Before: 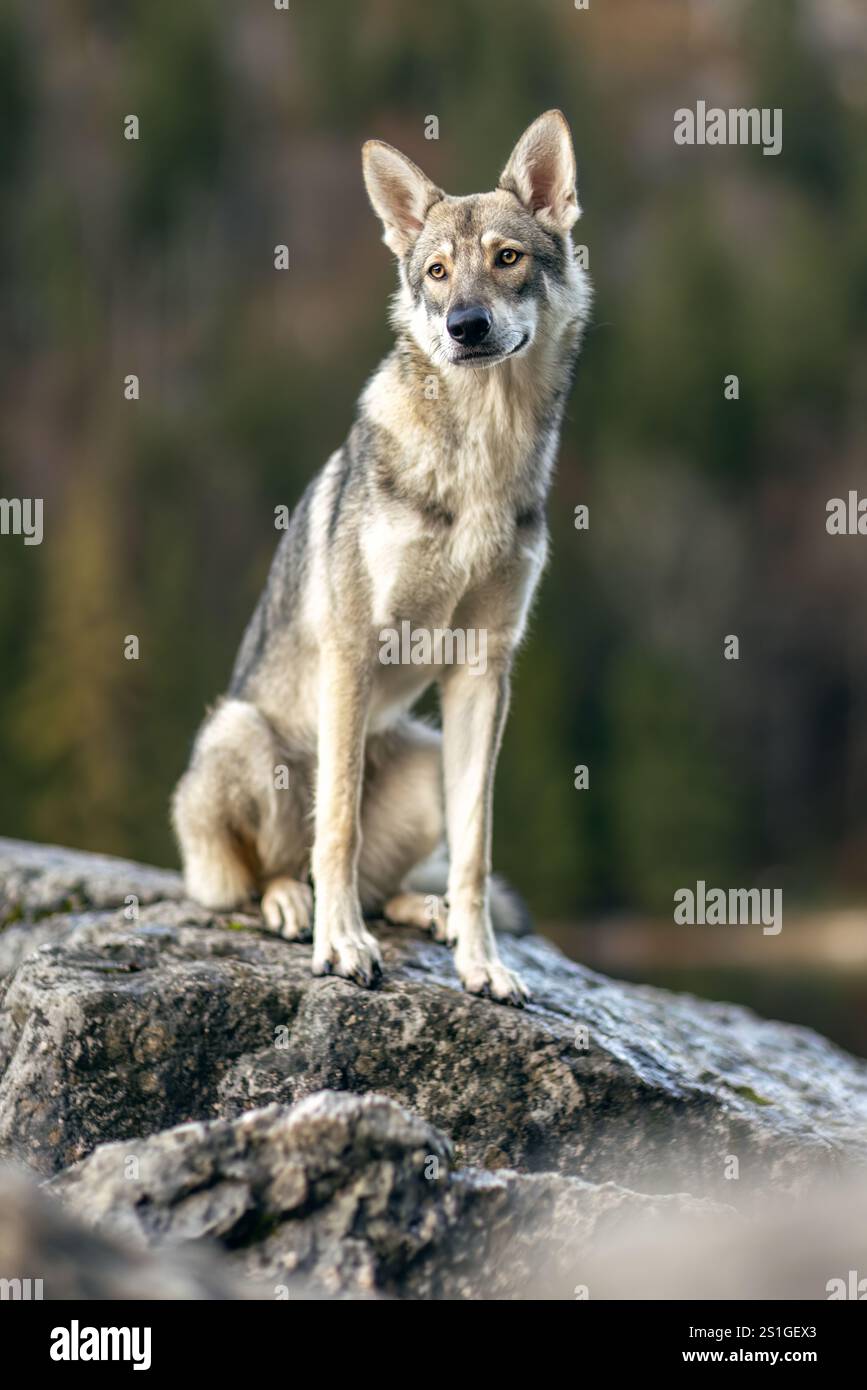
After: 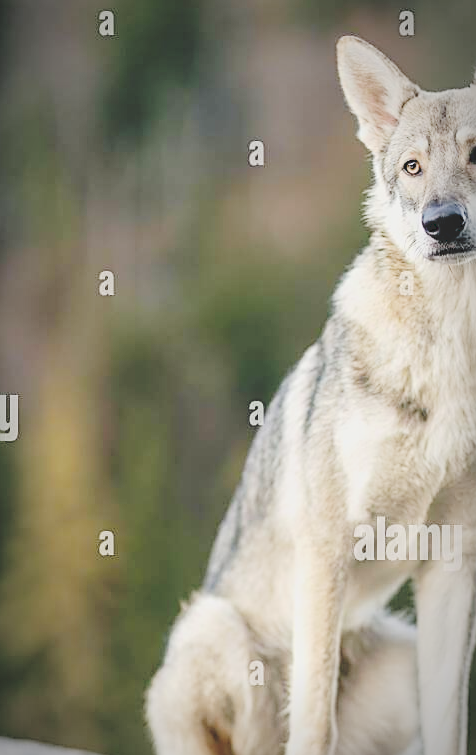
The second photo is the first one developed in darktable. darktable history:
crop and rotate: left 3.025%, top 7.511%, right 42.071%, bottom 38.105%
tone curve: curves: ch0 [(0, 0) (0.003, 0.177) (0.011, 0.177) (0.025, 0.176) (0.044, 0.178) (0.069, 0.186) (0.1, 0.194) (0.136, 0.203) (0.177, 0.223) (0.224, 0.255) (0.277, 0.305) (0.335, 0.383) (0.399, 0.467) (0.468, 0.546) (0.543, 0.616) (0.623, 0.694) (0.709, 0.764) (0.801, 0.834) (0.898, 0.901) (1, 1)], preserve colors none
vignetting: automatic ratio true
filmic rgb: black relative exposure -7.65 EV, white relative exposure 4.56 EV, hardness 3.61
exposure: black level correction 0, exposure 1.025 EV, compensate exposure bias true, compensate highlight preservation false
contrast equalizer: y [[0.6 ×6], [0.55 ×6], [0 ×6], [0 ×6], [0 ×6]], mix -0.295
sharpen: amount 0.58
